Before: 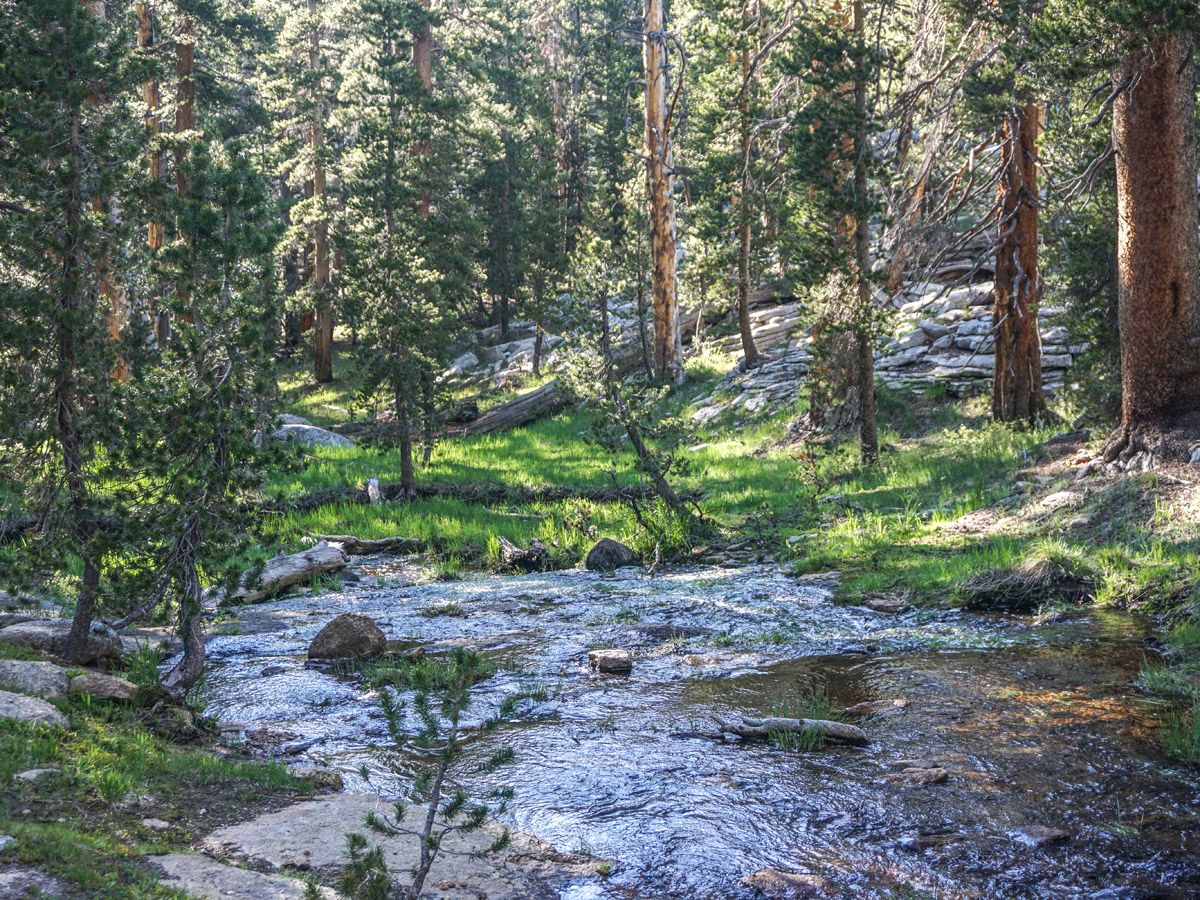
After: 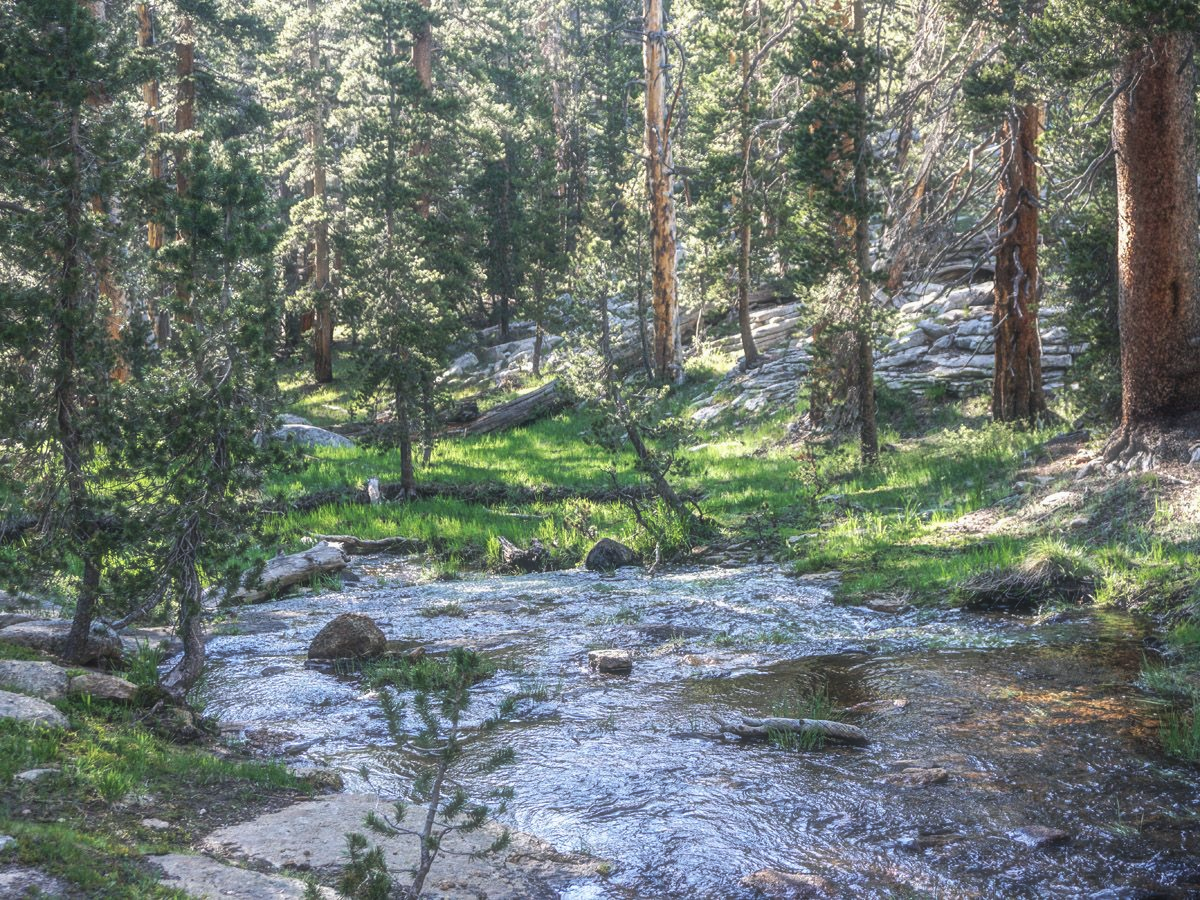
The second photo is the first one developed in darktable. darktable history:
haze removal: strength -0.111, compatibility mode true, adaptive false
